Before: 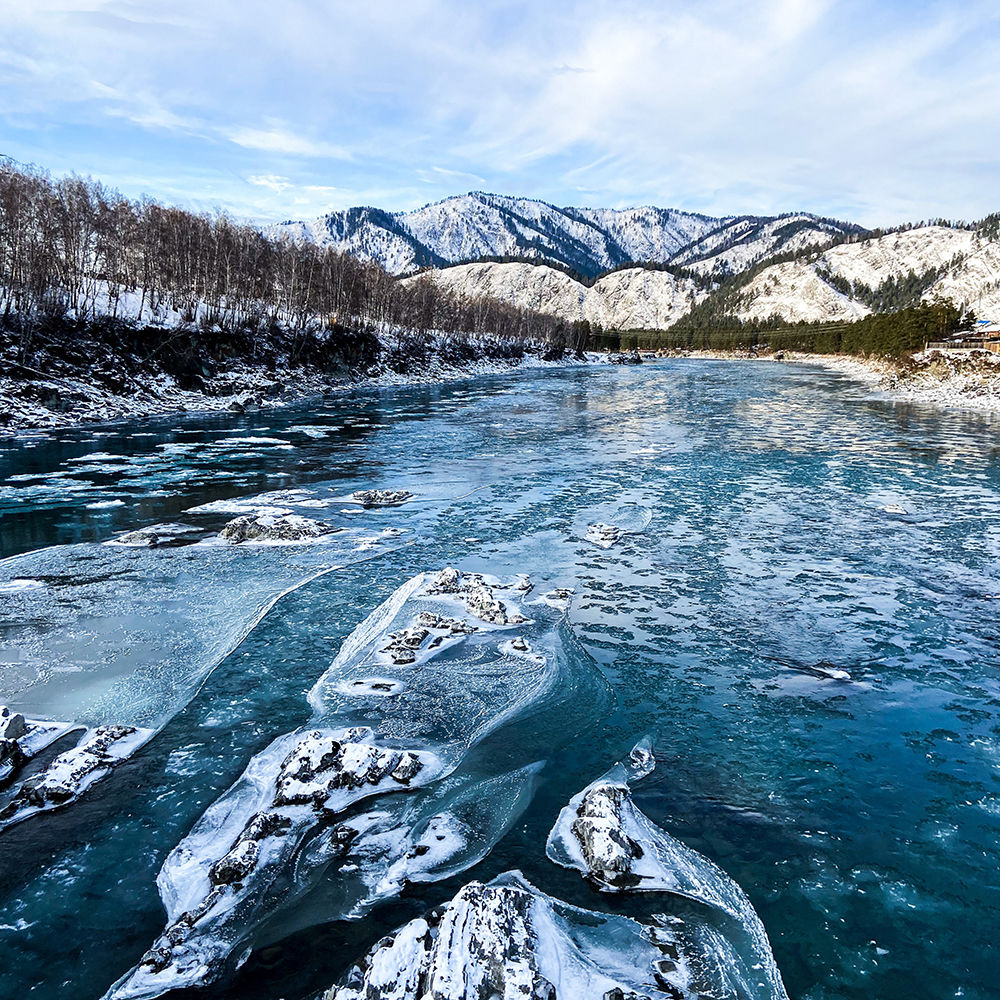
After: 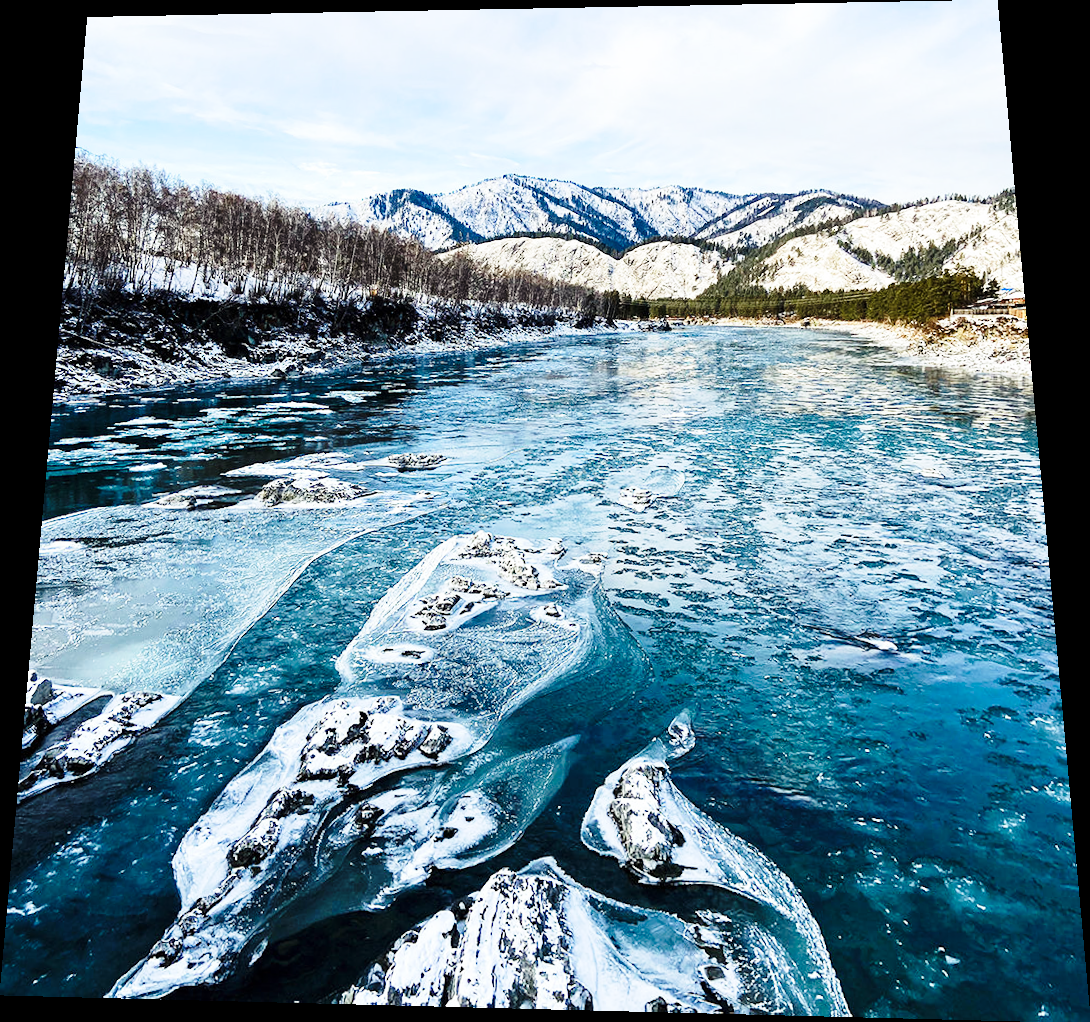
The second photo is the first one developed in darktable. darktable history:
rgb curve: curves: ch2 [(0, 0) (0.567, 0.512) (1, 1)], mode RGB, independent channels
rotate and perspective: rotation 0.128°, lens shift (vertical) -0.181, lens shift (horizontal) -0.044, shear 0.001, automatic cropping off
base curve: curves: ch0 [(0, 0) (0.028, 0.03) (0.121, 0.232) (0.46, 0.748) (0.859, 0.968) (1, 1)], preserve colors none
